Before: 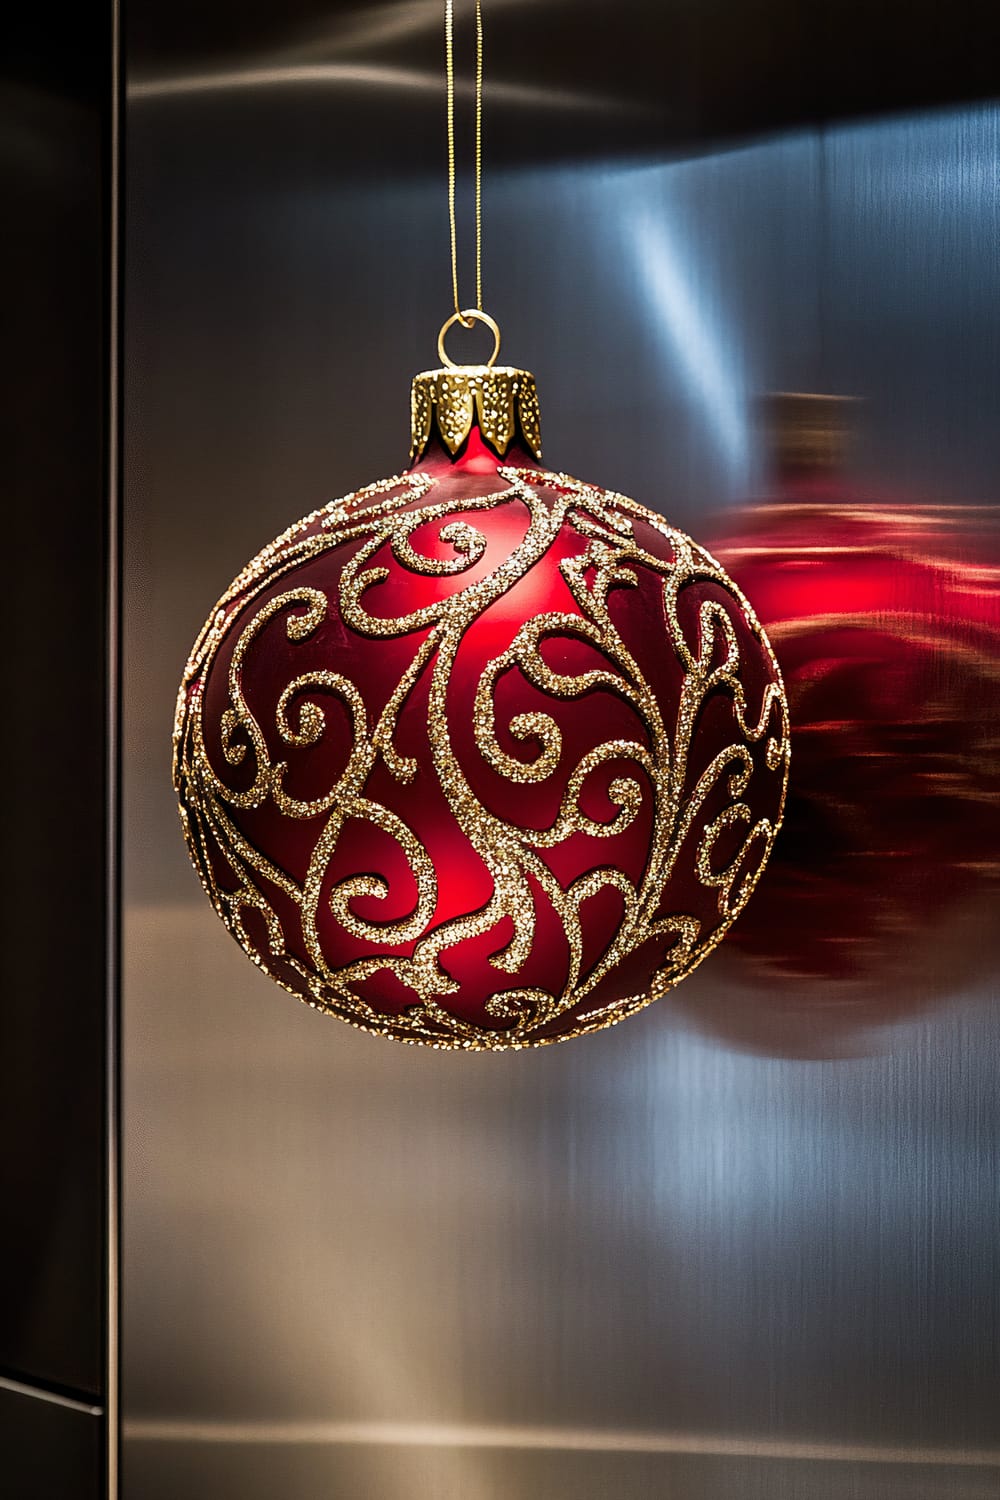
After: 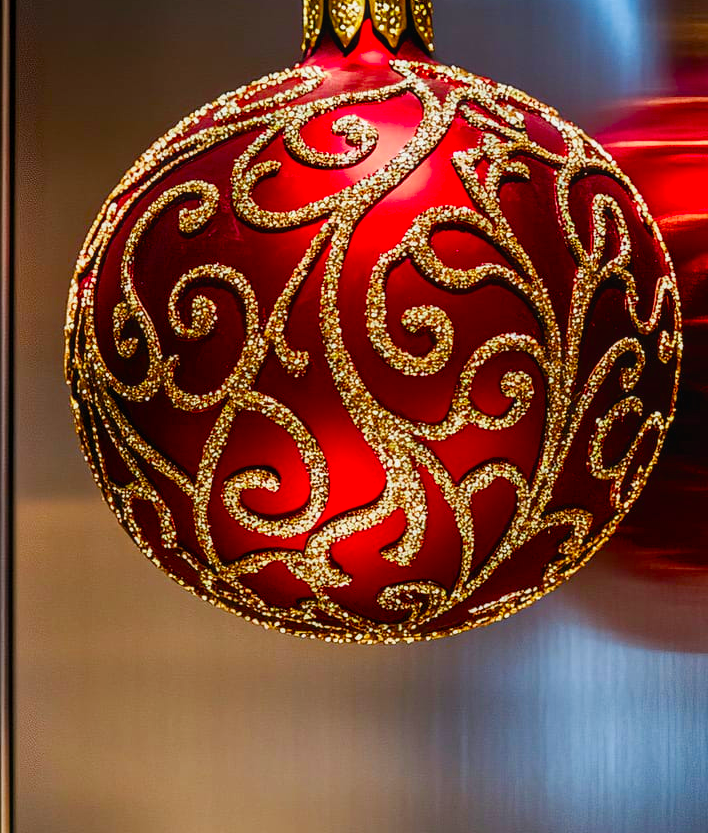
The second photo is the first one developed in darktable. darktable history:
crop: left 10.897%, top 27.136%, right 18.25%, bottom 17.277%
contrast brightness saturation: saturation 0.508
color balance rgb: perceptual saturation grading › global saturation 27.619%, perceptual saturation grading › highlights -25.254%, perceptual saturation grading › shadows 25.218%
local contrast: detail 110%
